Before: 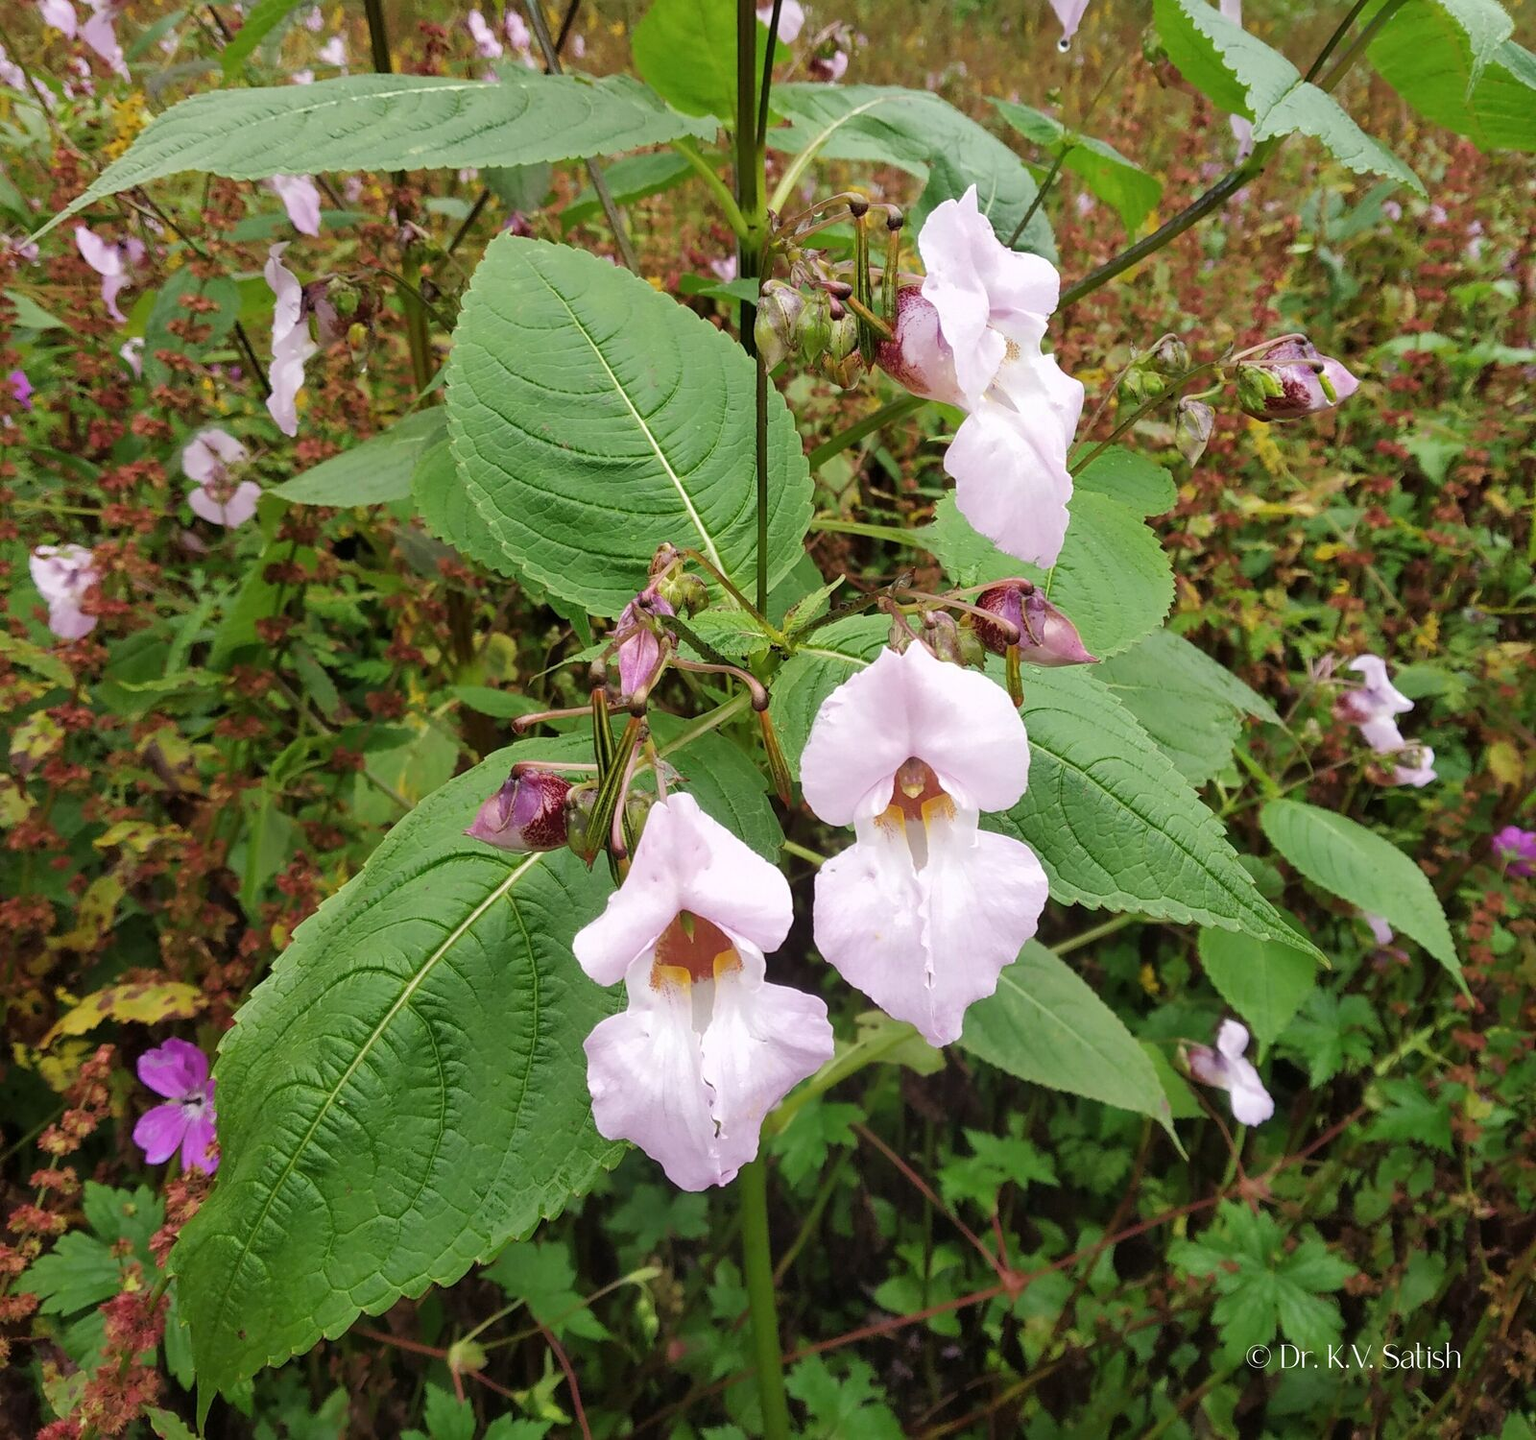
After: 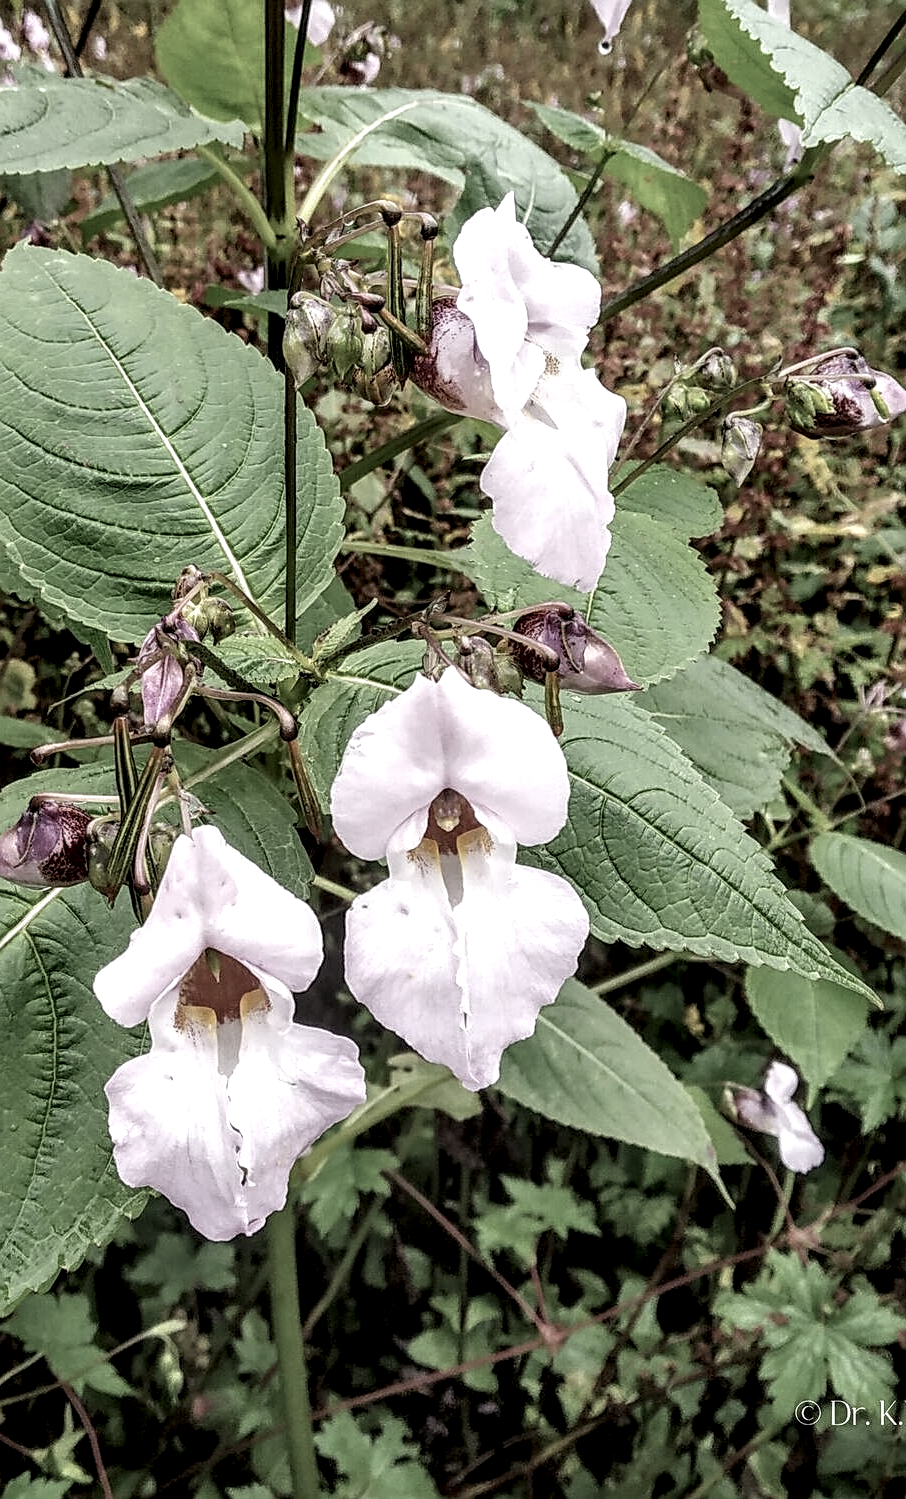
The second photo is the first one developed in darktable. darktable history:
local contrast: highlights 20%, detail 197%
crop: left 31.458%, top 0%, right 11.876%
sharpen: on, module defaults
color correction: saturation 0.5
